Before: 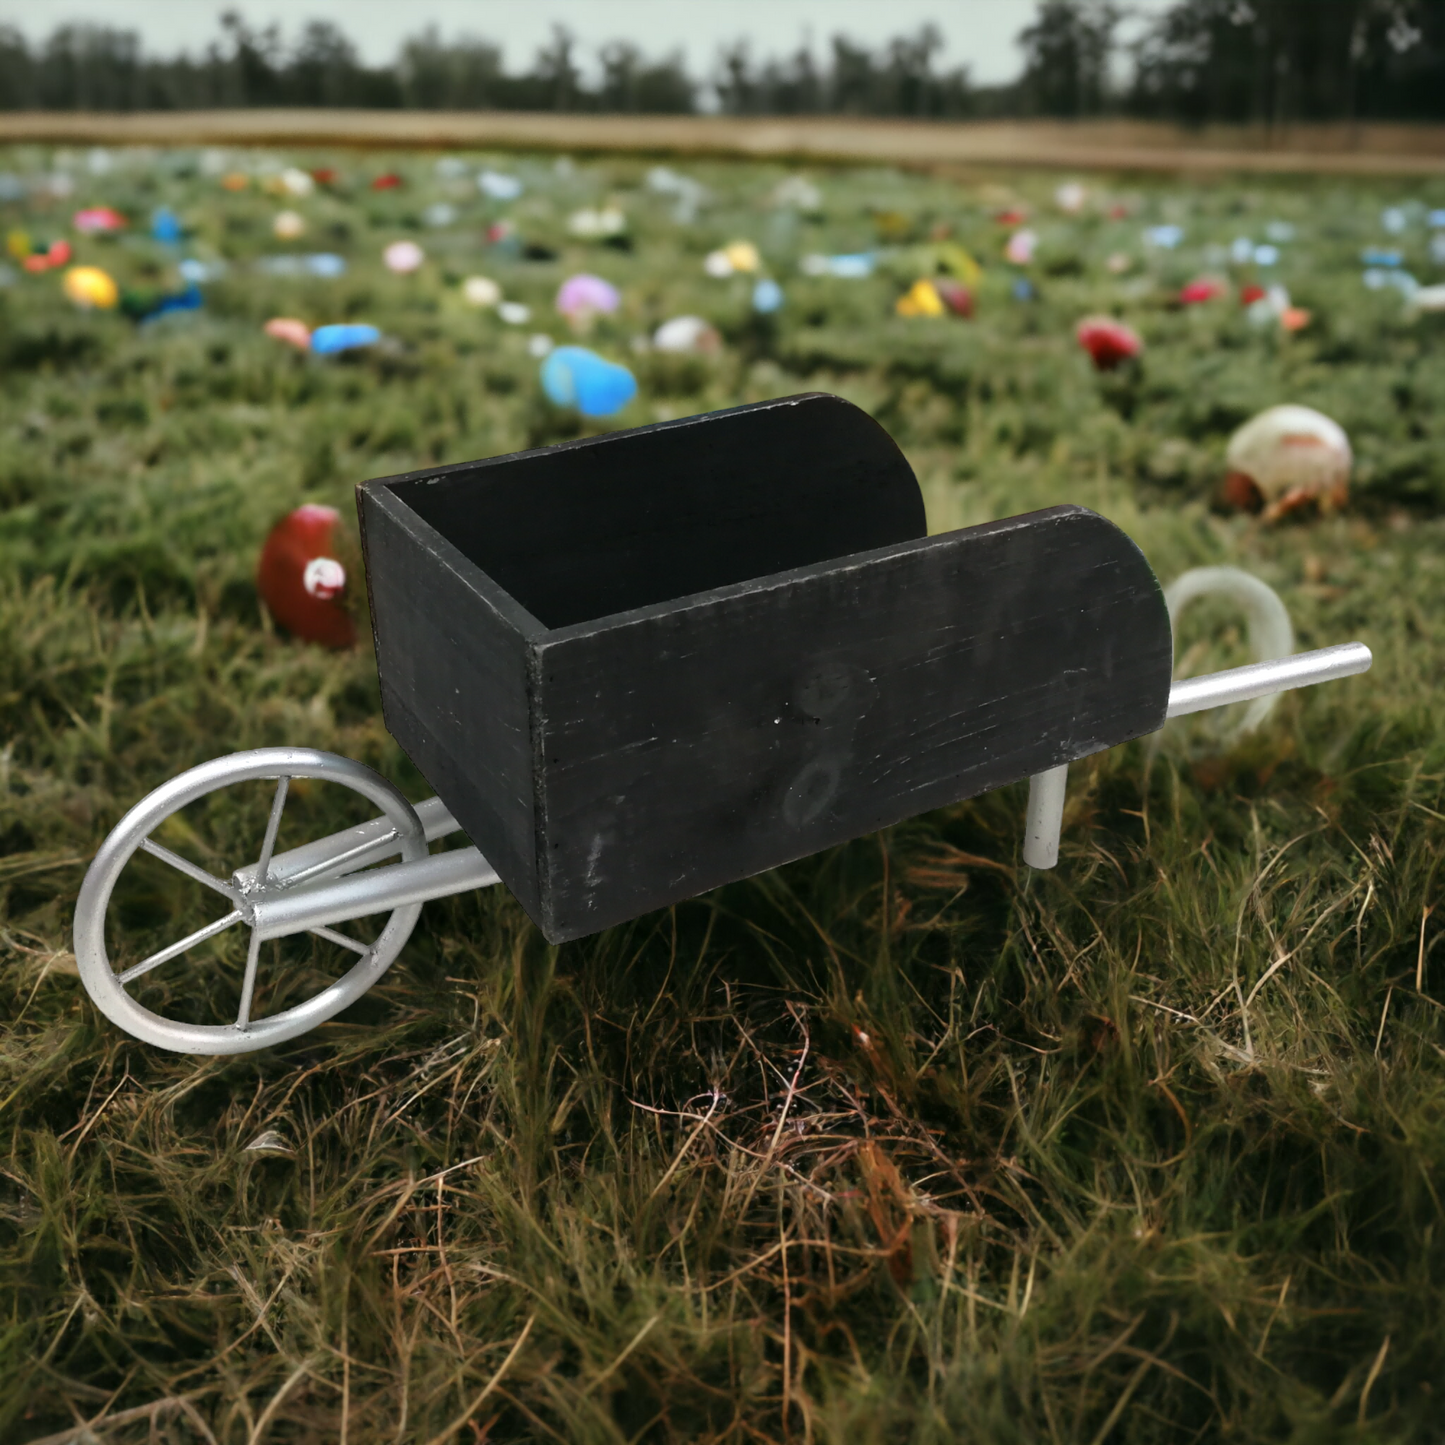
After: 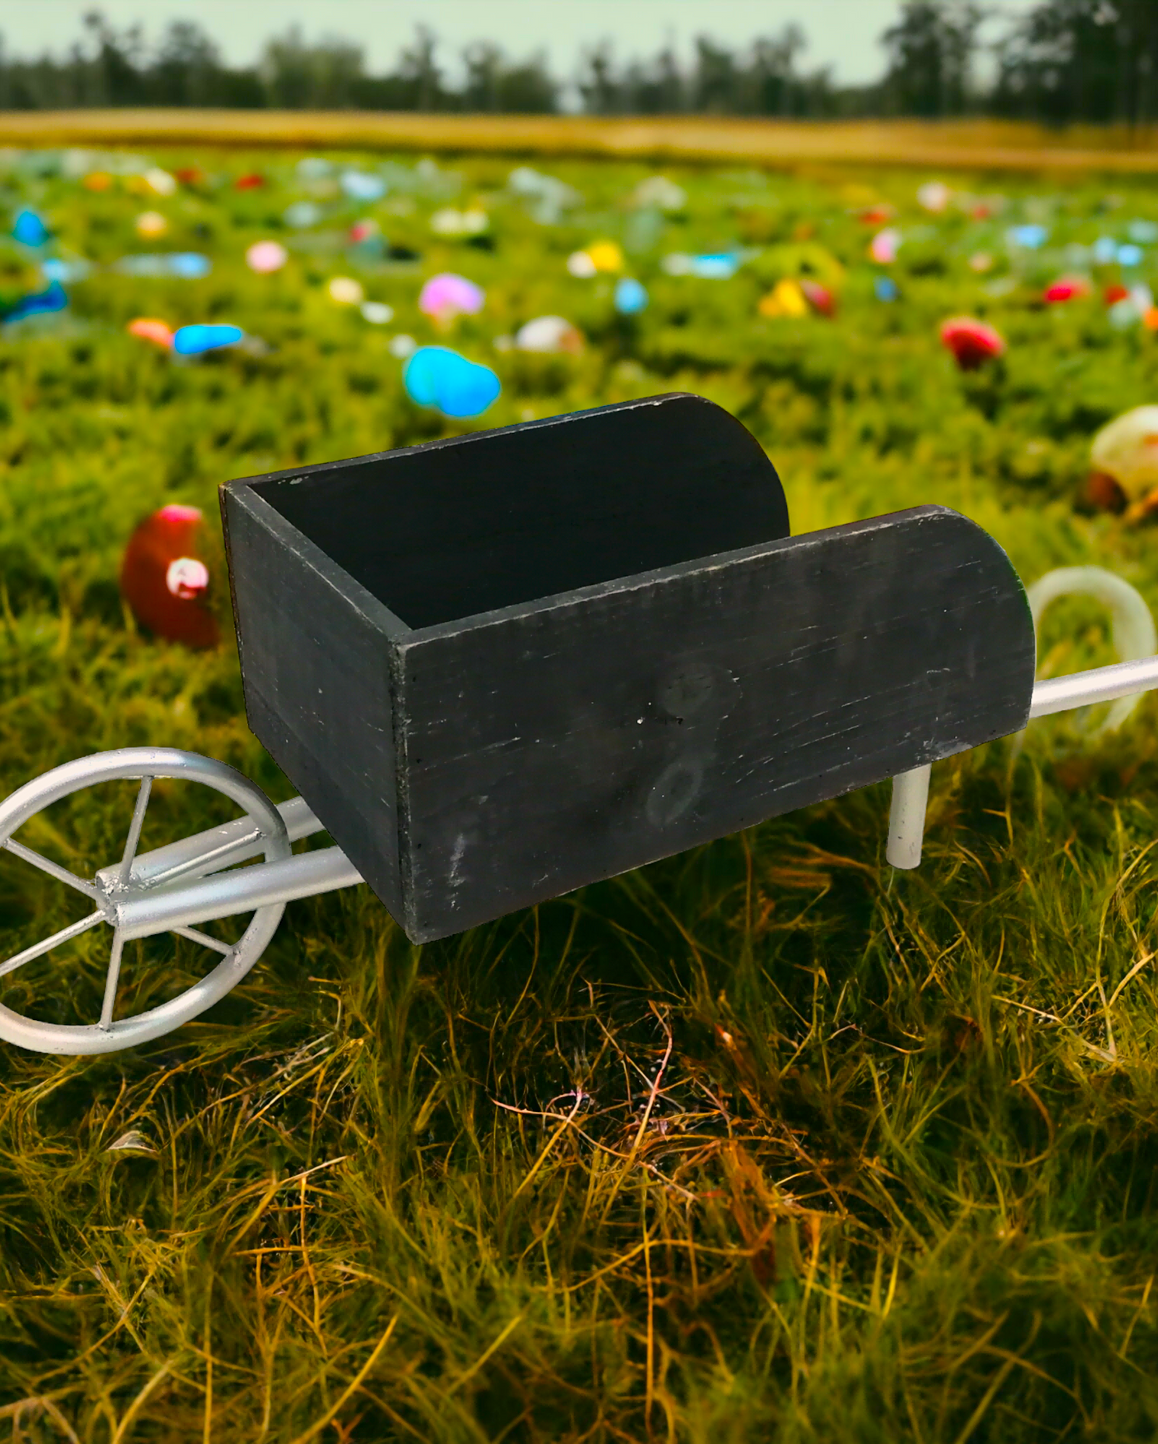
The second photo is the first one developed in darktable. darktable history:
tone curve: curves: ch0 [(0, 0) (0.003, 0.019) (0.011, 0.019) (0.025, 0.026) (0.044, 0.043) (0.069, 0.066) (0.1, 0.095) (0.136, 0.133) (0.177, 0.181) (0.224, 0.233) (0.277, 0.302) (0.335, 0.375) (0.399, 0.452) (0.468, 0.532) (0.543, 0.609) (0.623, 0.695) (0.709, 0.775) (0.801, 0.865) (0.898, 0.932) (1, 1)], color space Lab, independent channels, preserve colors none
sharpen: amount 0.205
color balance rgb: highlights gain › chroma 2.059%, highlights gain › hue 66.16°, linear chroma grading › shadows 17.418%, linear chroma grading › highlights 60.283%, linear chroma grading › global chroma 49.861%, perceptual saturation grading › global saturation 19.402%, contrast -10.187%
crop and rotate: left 9.512%, right 10.283%
